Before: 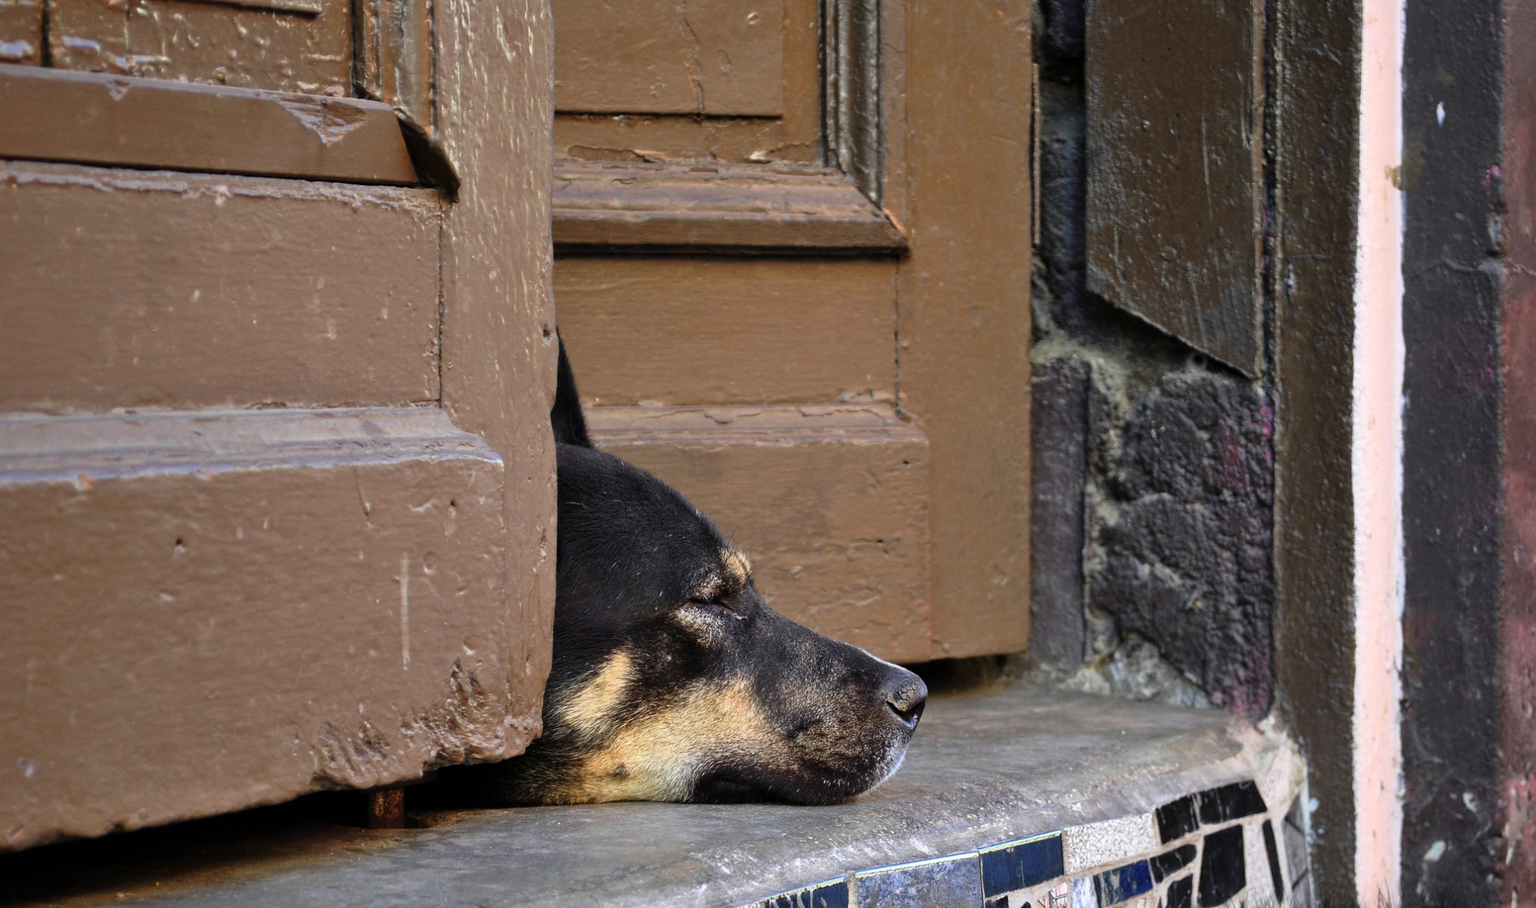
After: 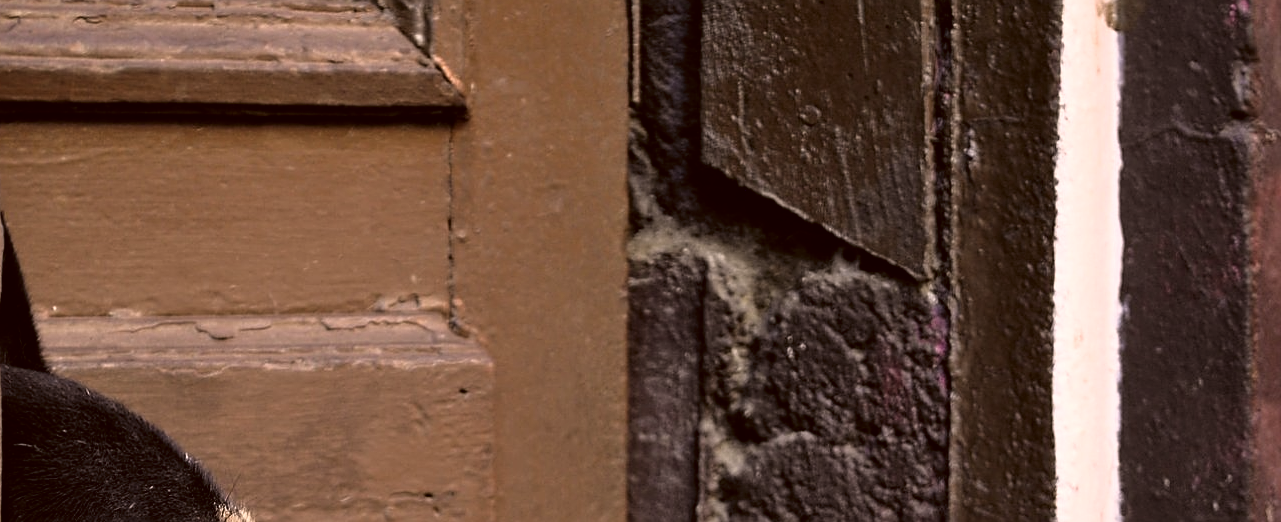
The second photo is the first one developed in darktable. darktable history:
crop: left 36.209%, top 18.341%, right 0.685%, bottom 38.104%
shadows and highlights: shadows 13.43, white point adjustment 1.34, soften with gaussian
filmic rgb: black relative exposure -9.1 EV, white relative exposure 2.32 EV, threshold 2.96 EV, hardness 7.49, enable highlight reconstruction true
sharpen: on, module defaults
color correction: highlights a* 10.22, highlights b* 9.75, shadows a* 7.86, shadows b* 8.55, saturation 0.818
exposure: exposure -0.156 EV, compensate highlight preservation false
